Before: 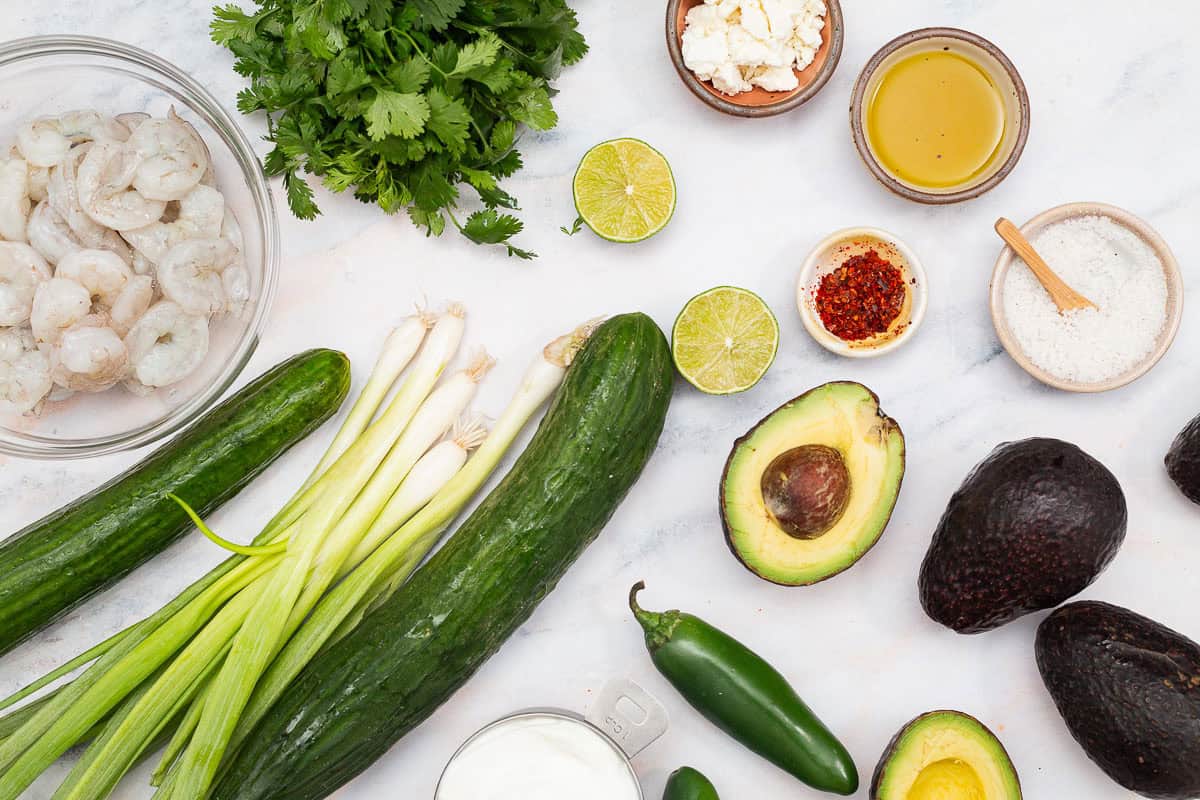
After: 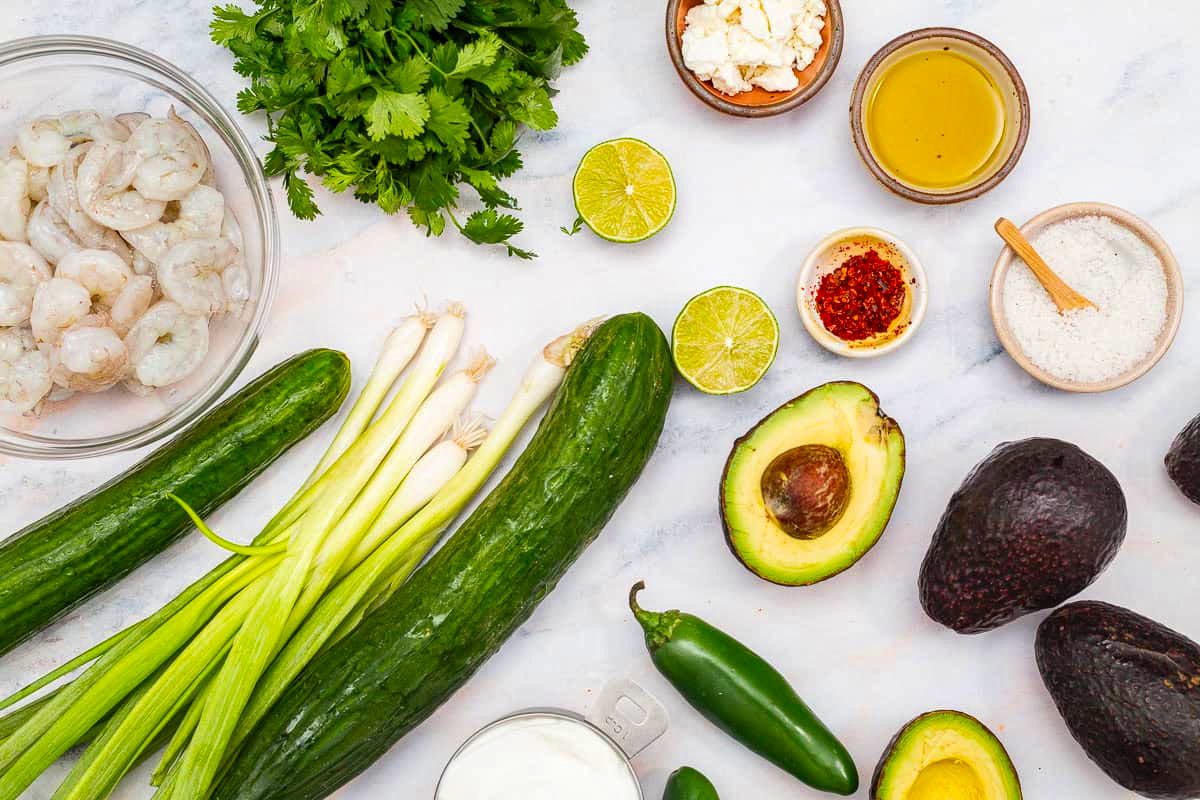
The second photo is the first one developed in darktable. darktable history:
local contrast: on, module defaults
velvia: strength 31.85%, mid-tones bias 0.204
